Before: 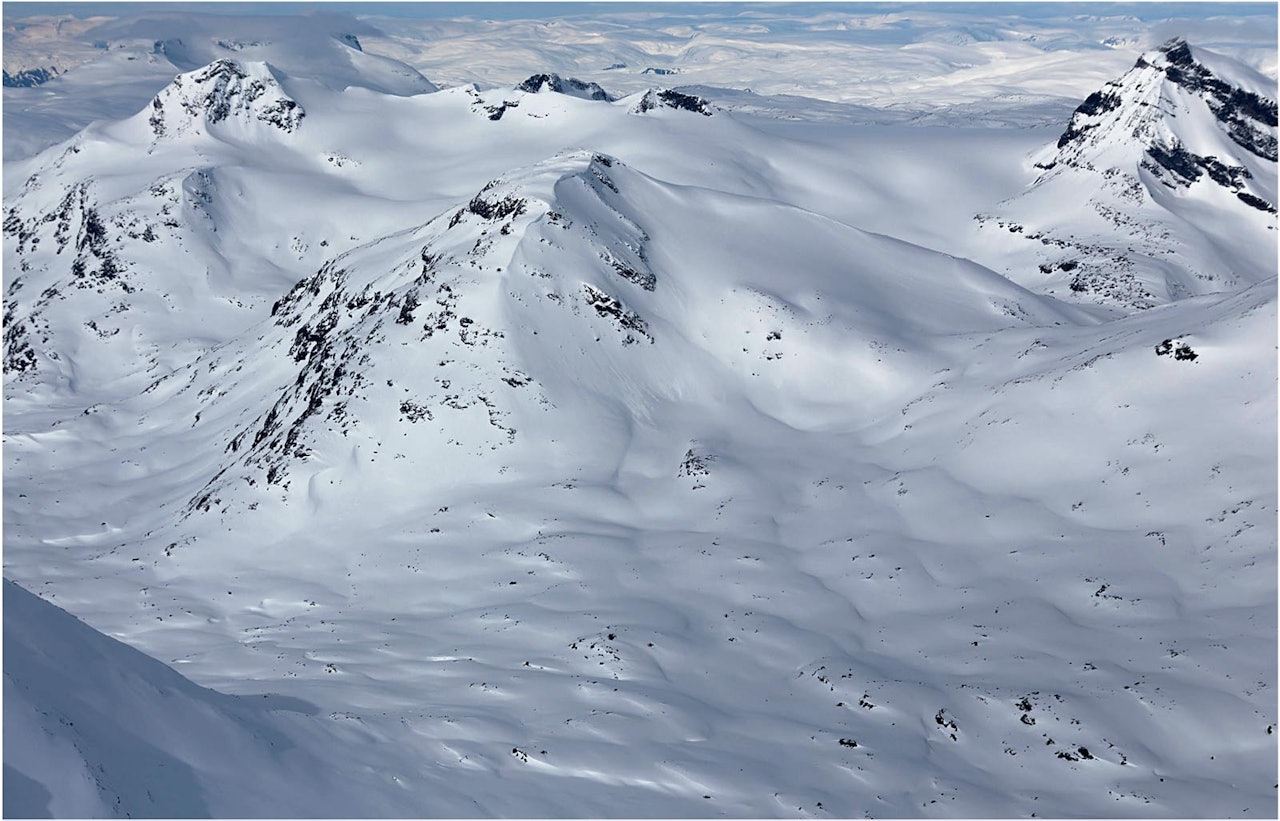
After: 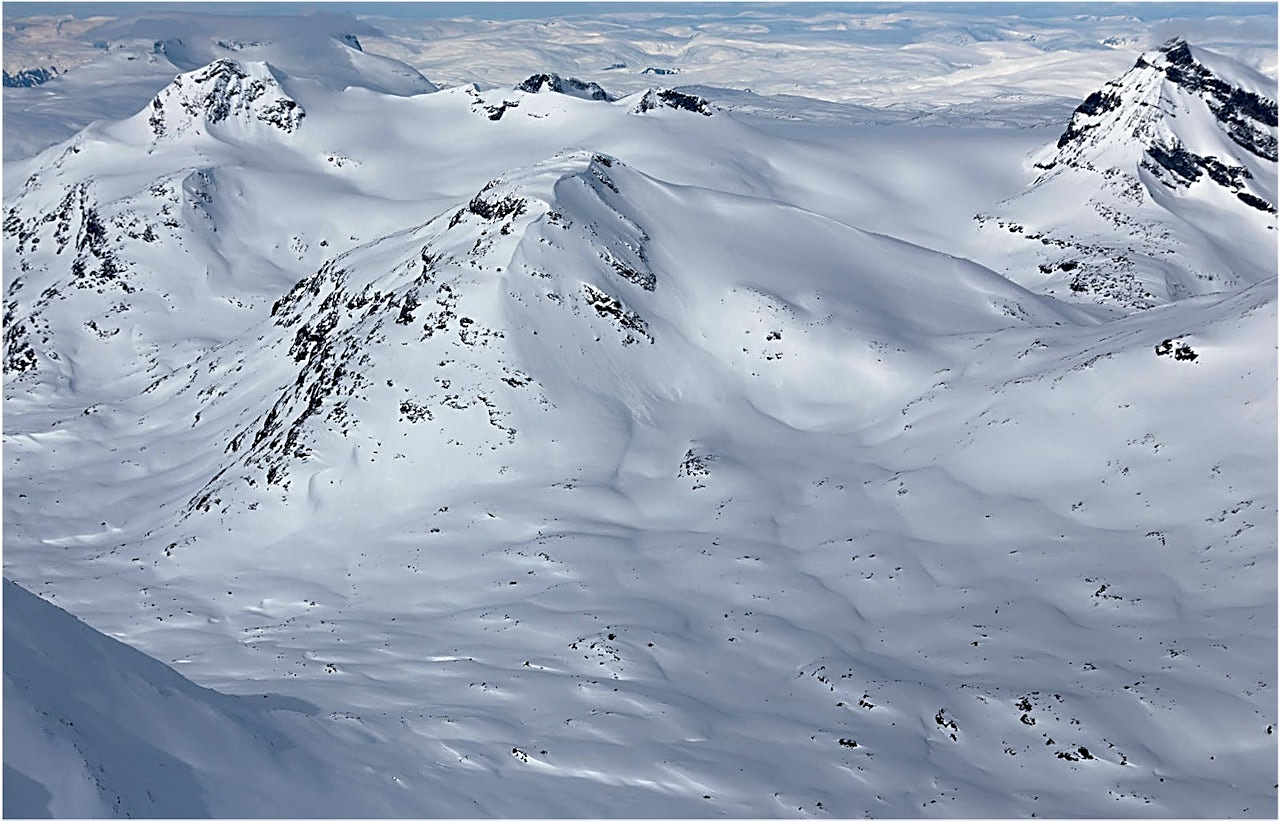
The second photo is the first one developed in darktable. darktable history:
sharpen: radius 2.755
